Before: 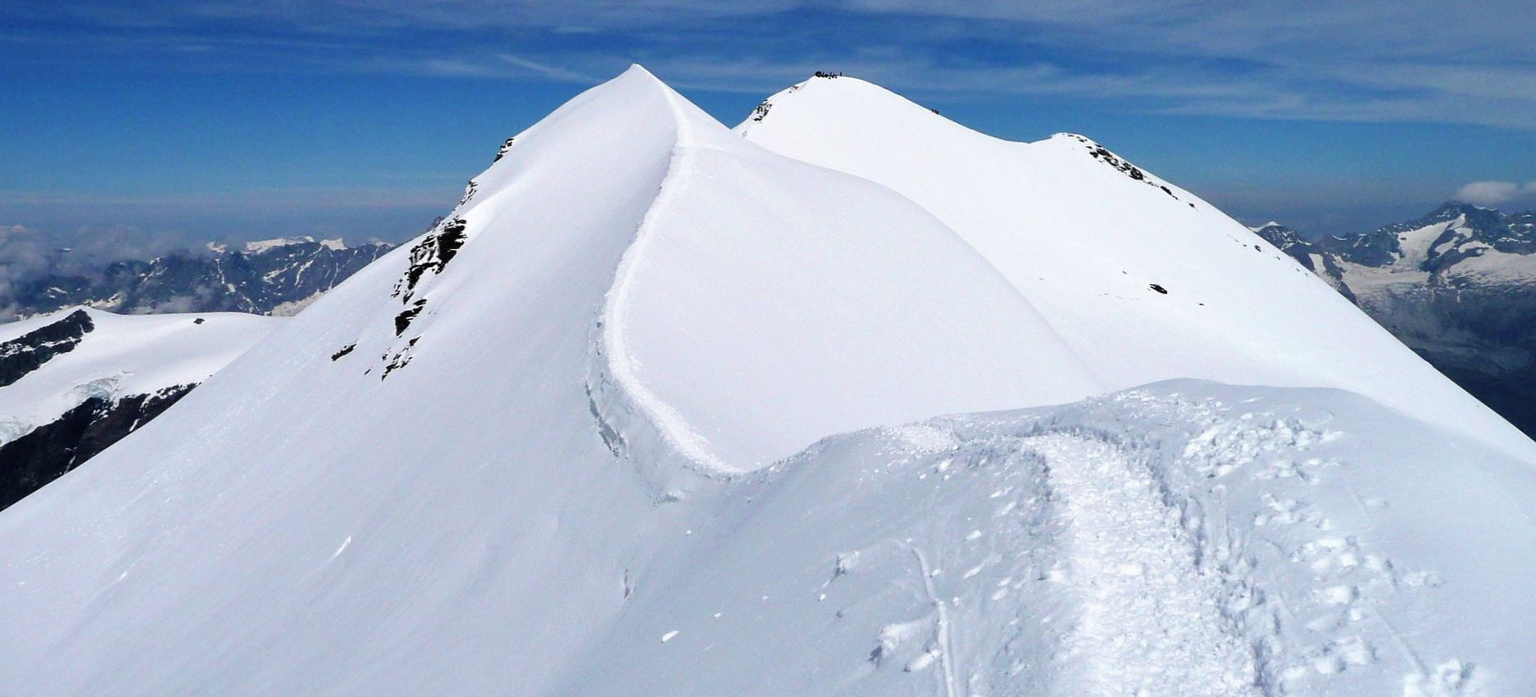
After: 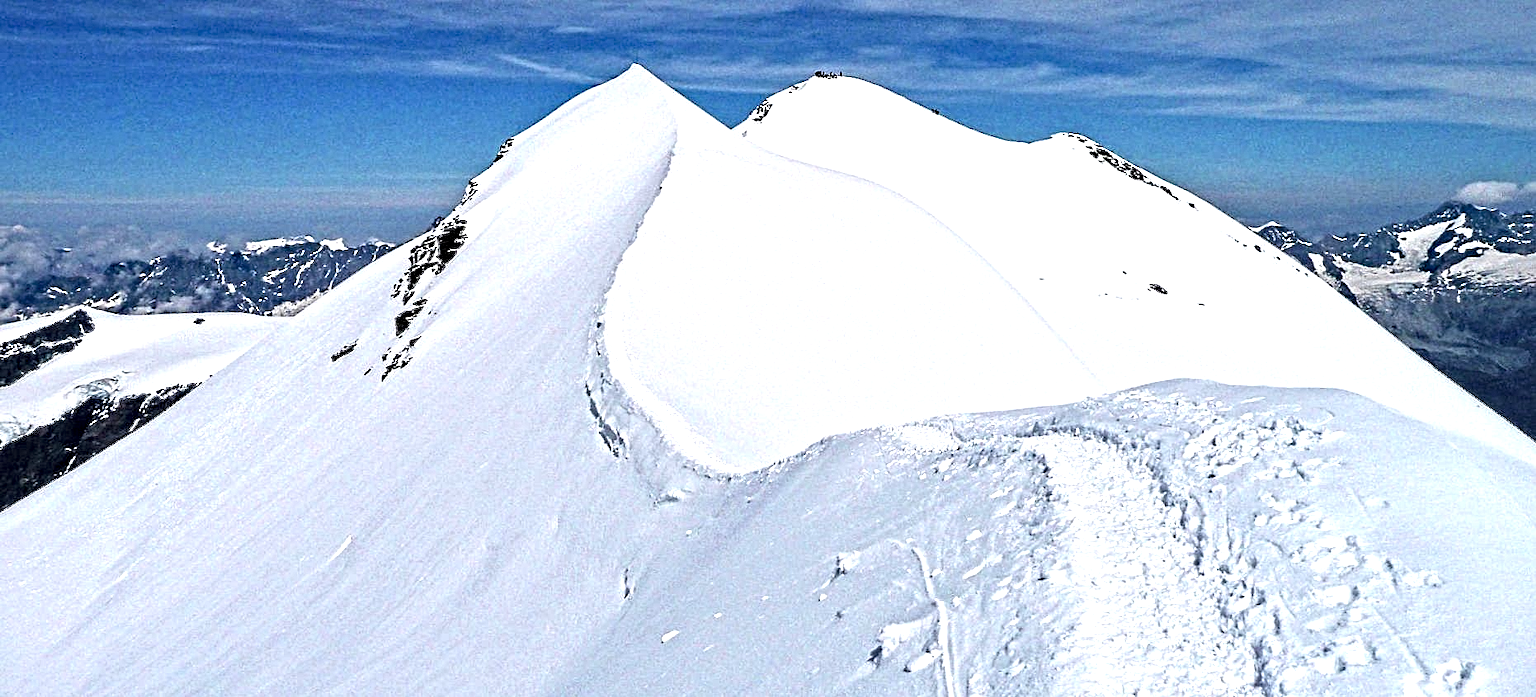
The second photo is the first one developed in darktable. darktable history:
contrast equalizer: octaves 7, y [[0.406, 0.494, 0.589, 0.753, 0.877, 0.999], [0.5 ×6], [0.5 ×6], [0 ×6], [0 ×6]]
exposure: black level correction 0, exposure 0.5 EV, compensate exposure bias true, compensate highlight preservation false
